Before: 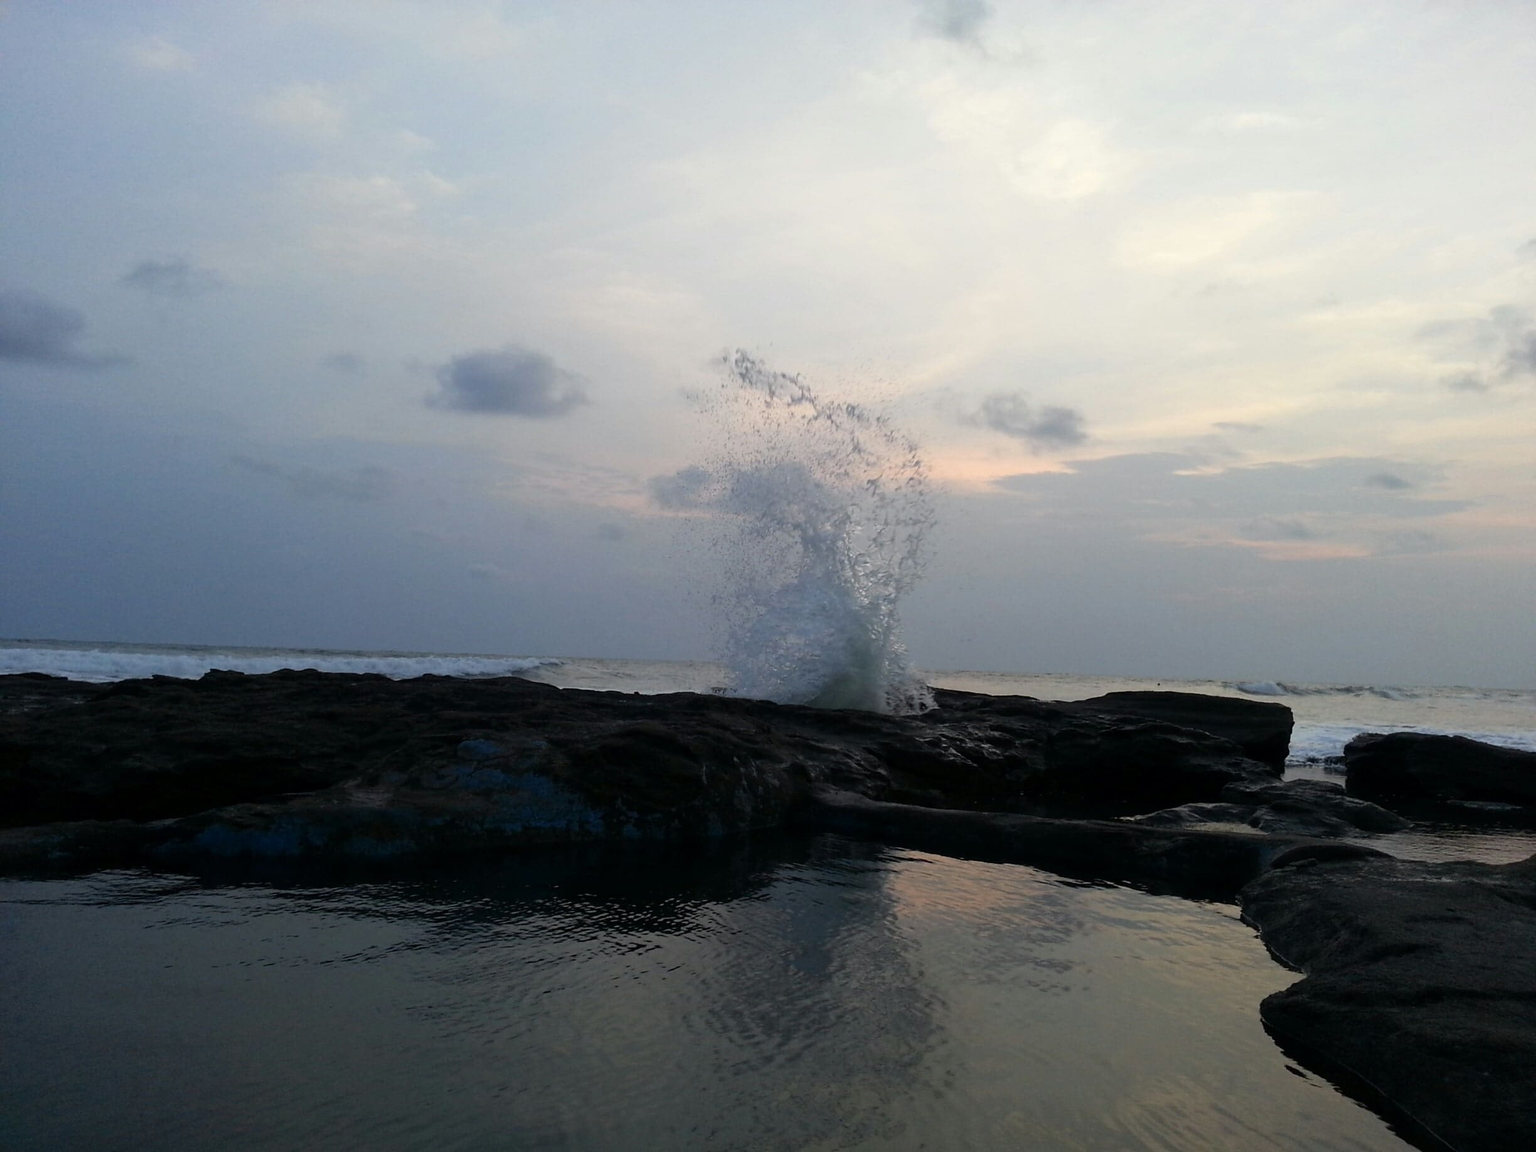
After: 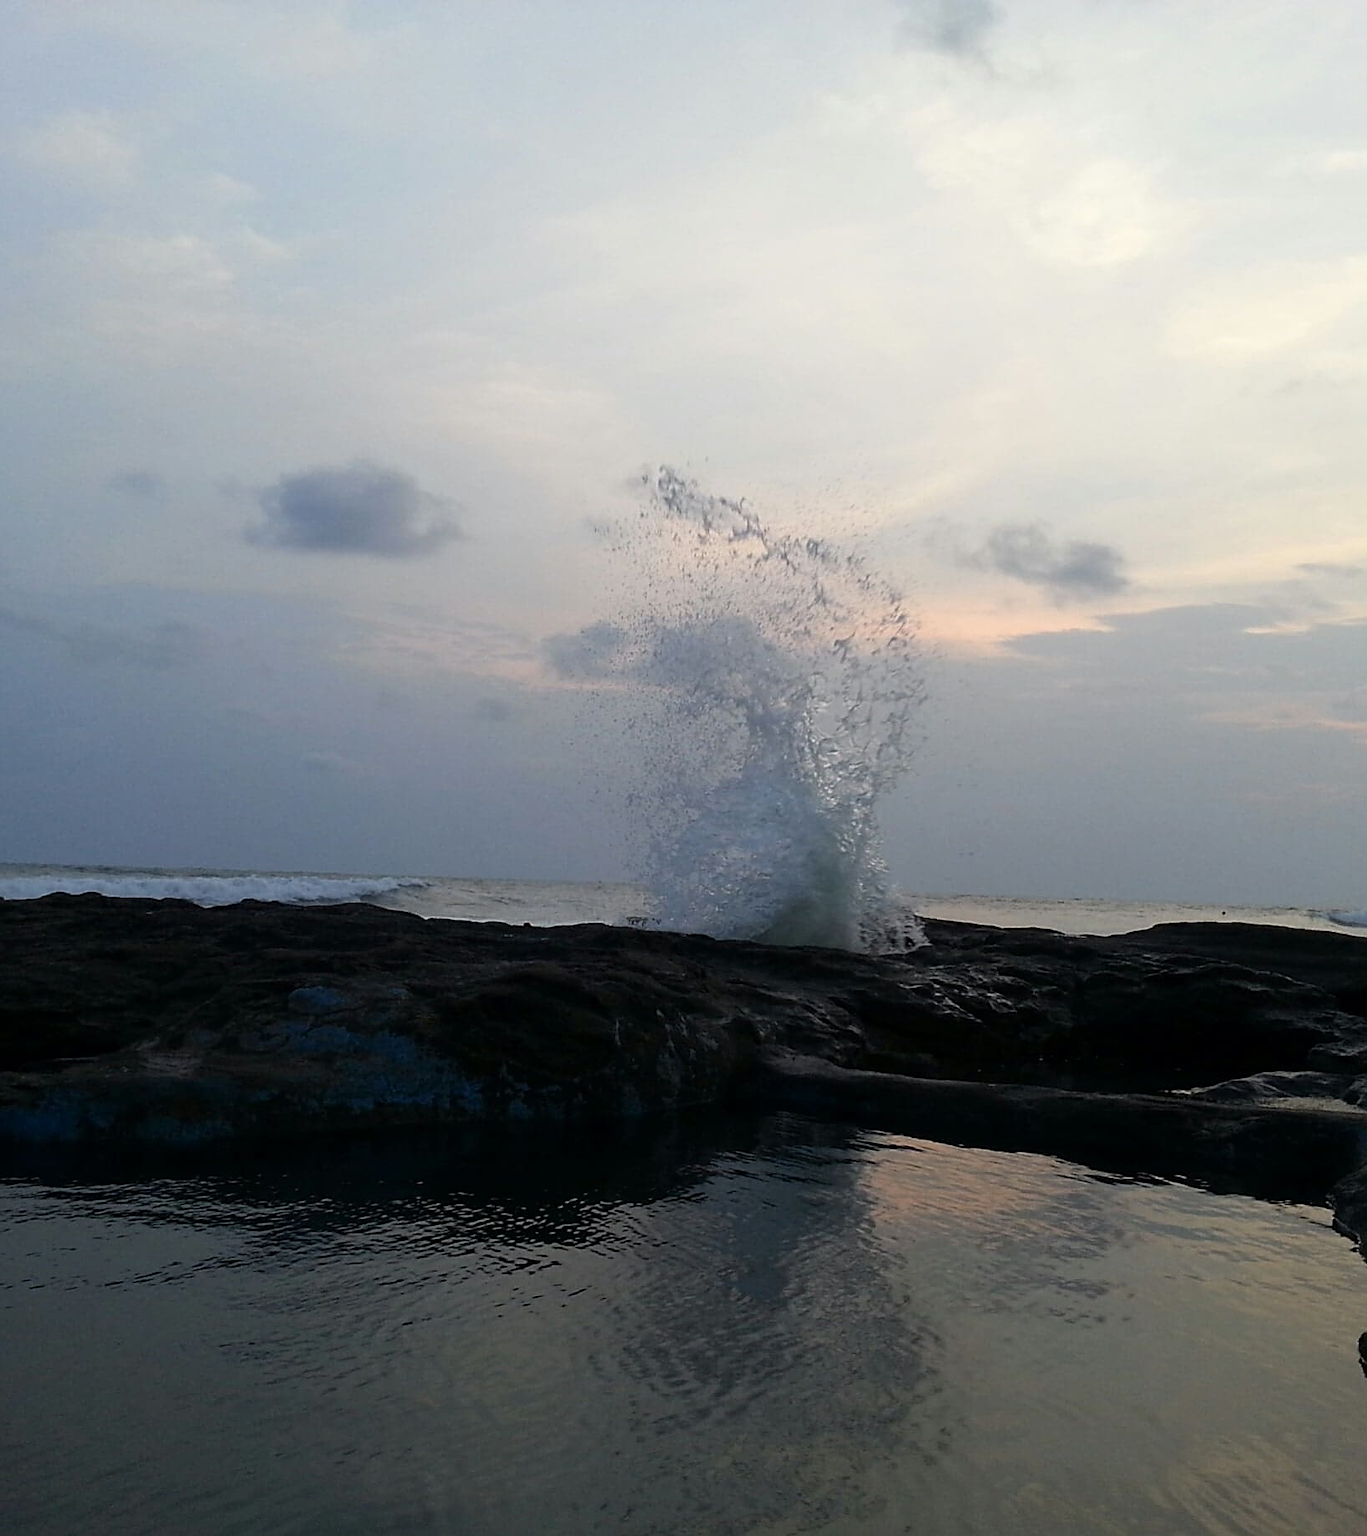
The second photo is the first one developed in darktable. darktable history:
crop and rotate: left 15.766%, right 17.461%
sharpen: amount 0.498
